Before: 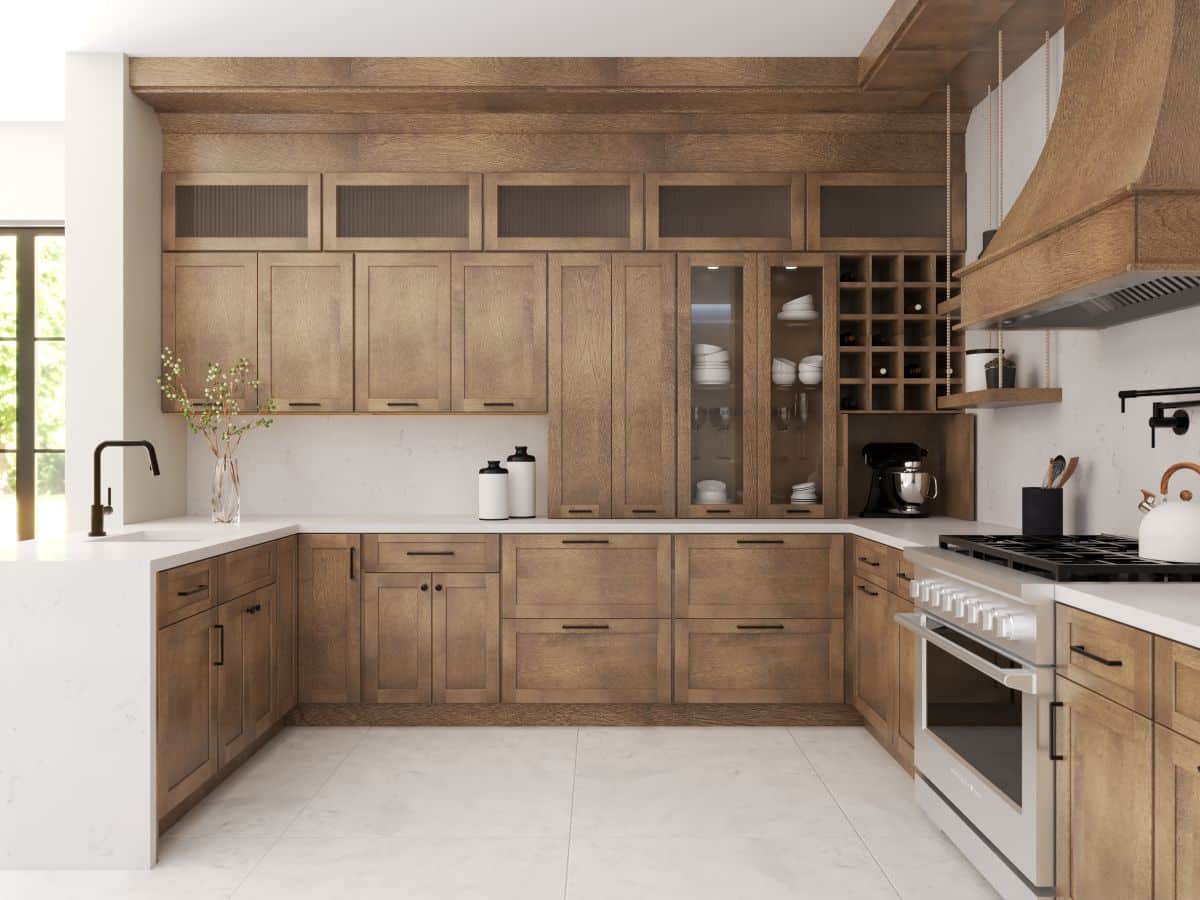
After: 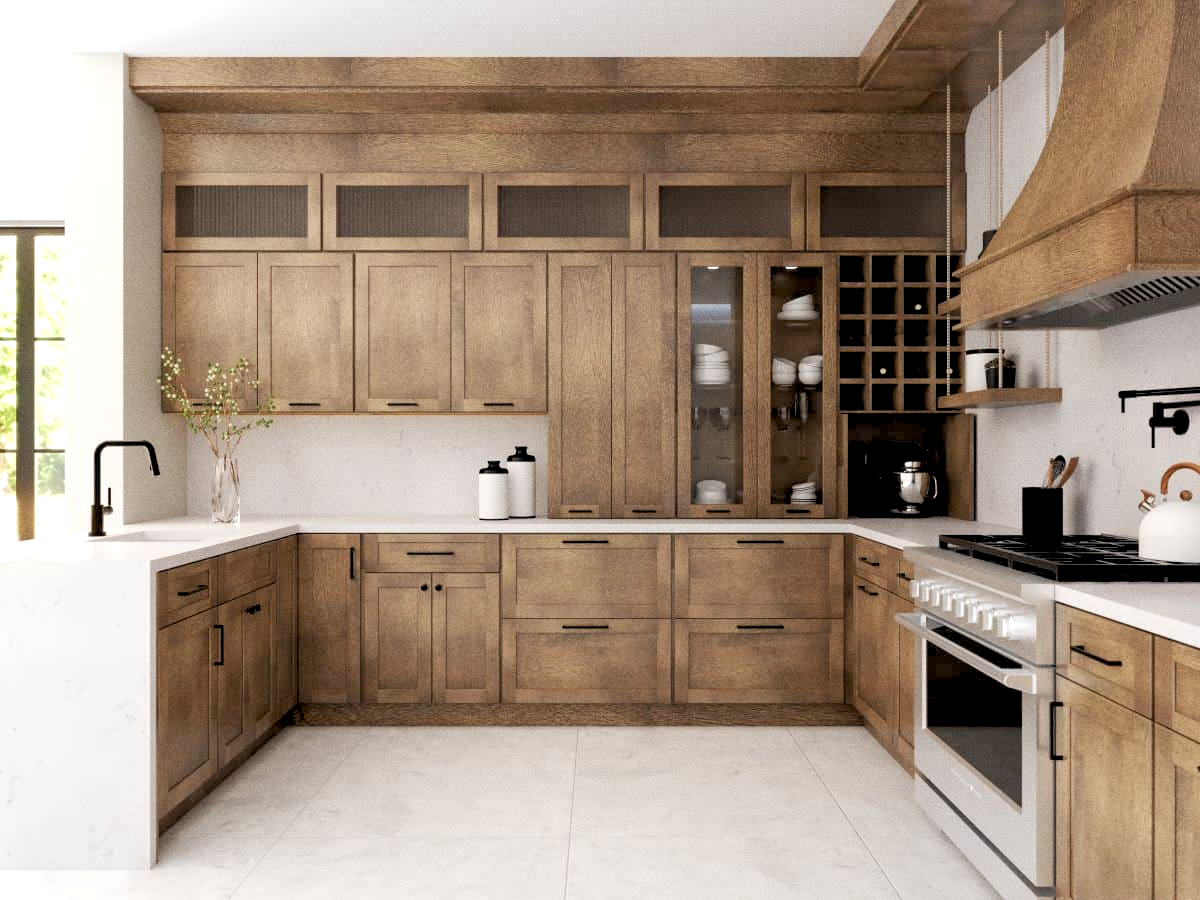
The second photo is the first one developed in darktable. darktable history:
rgb levels: levels [[0.01, 0.419, 0.839], [0, 0.5, 1], [0, 0.5, 1]]
exposure: black level correction 0.012, compensate highlight preservation false
local contrast: highlights 100%, shadows 100%, detail 120%, midtone range 0.2
grain: coarseness 0.47 ISO
